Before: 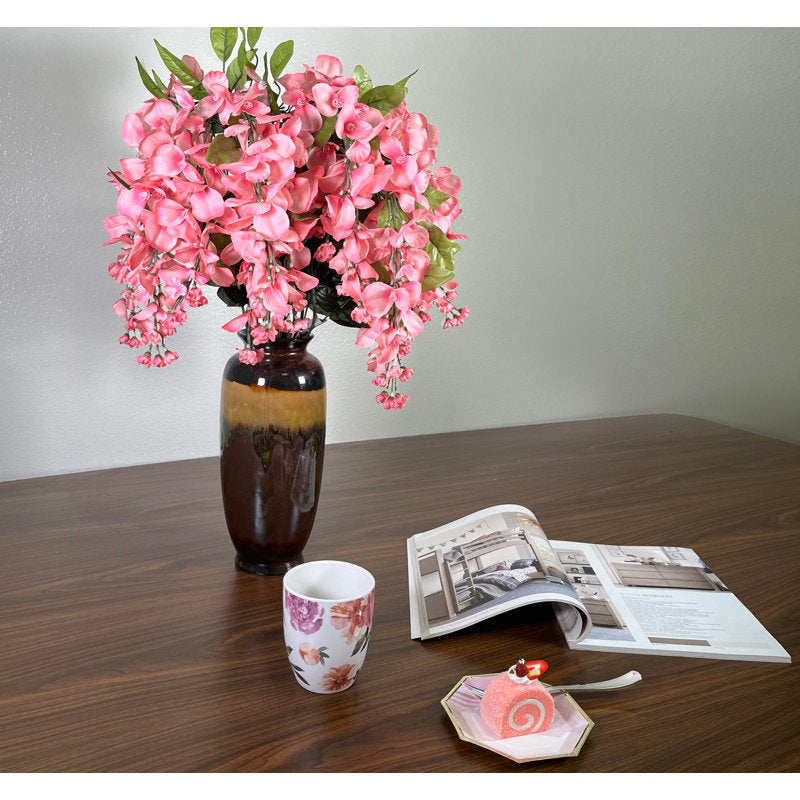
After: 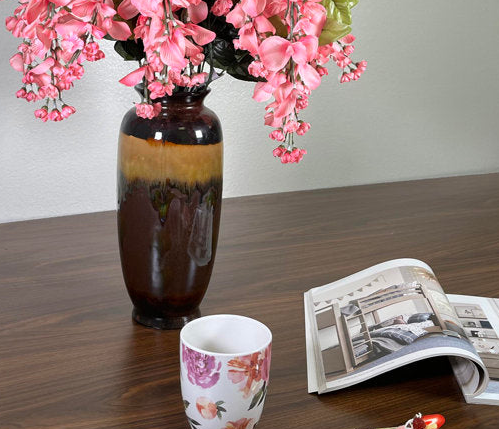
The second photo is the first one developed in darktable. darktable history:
crop: left 12.918%, top 30.86%, right 24.675%, bottom 15.505%
